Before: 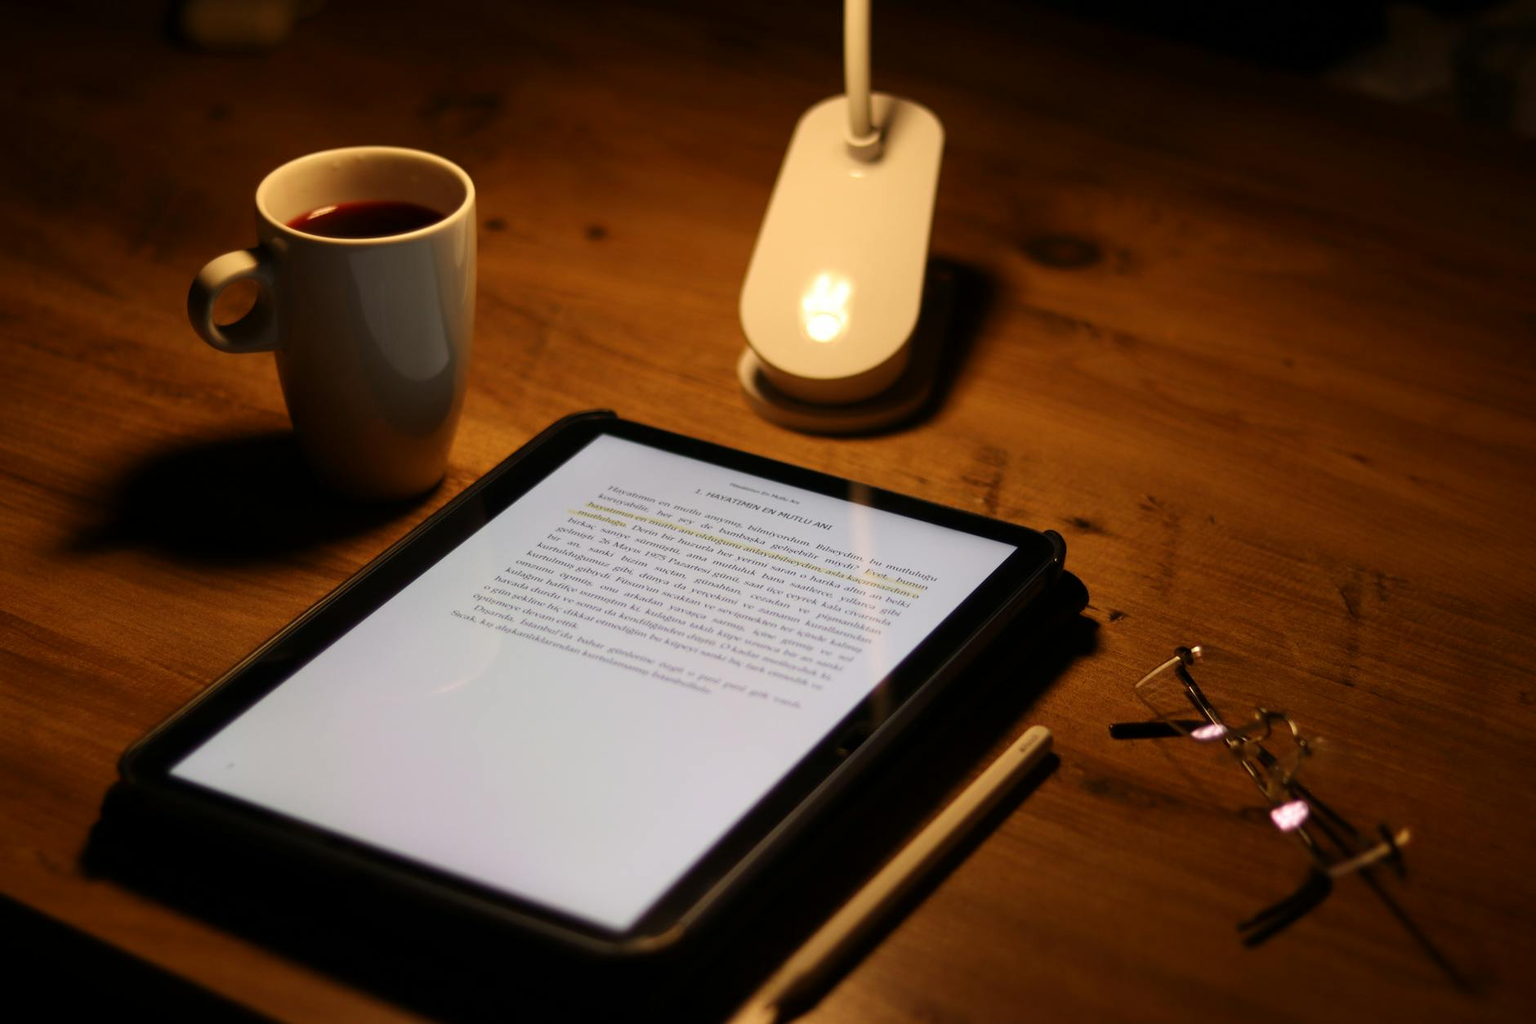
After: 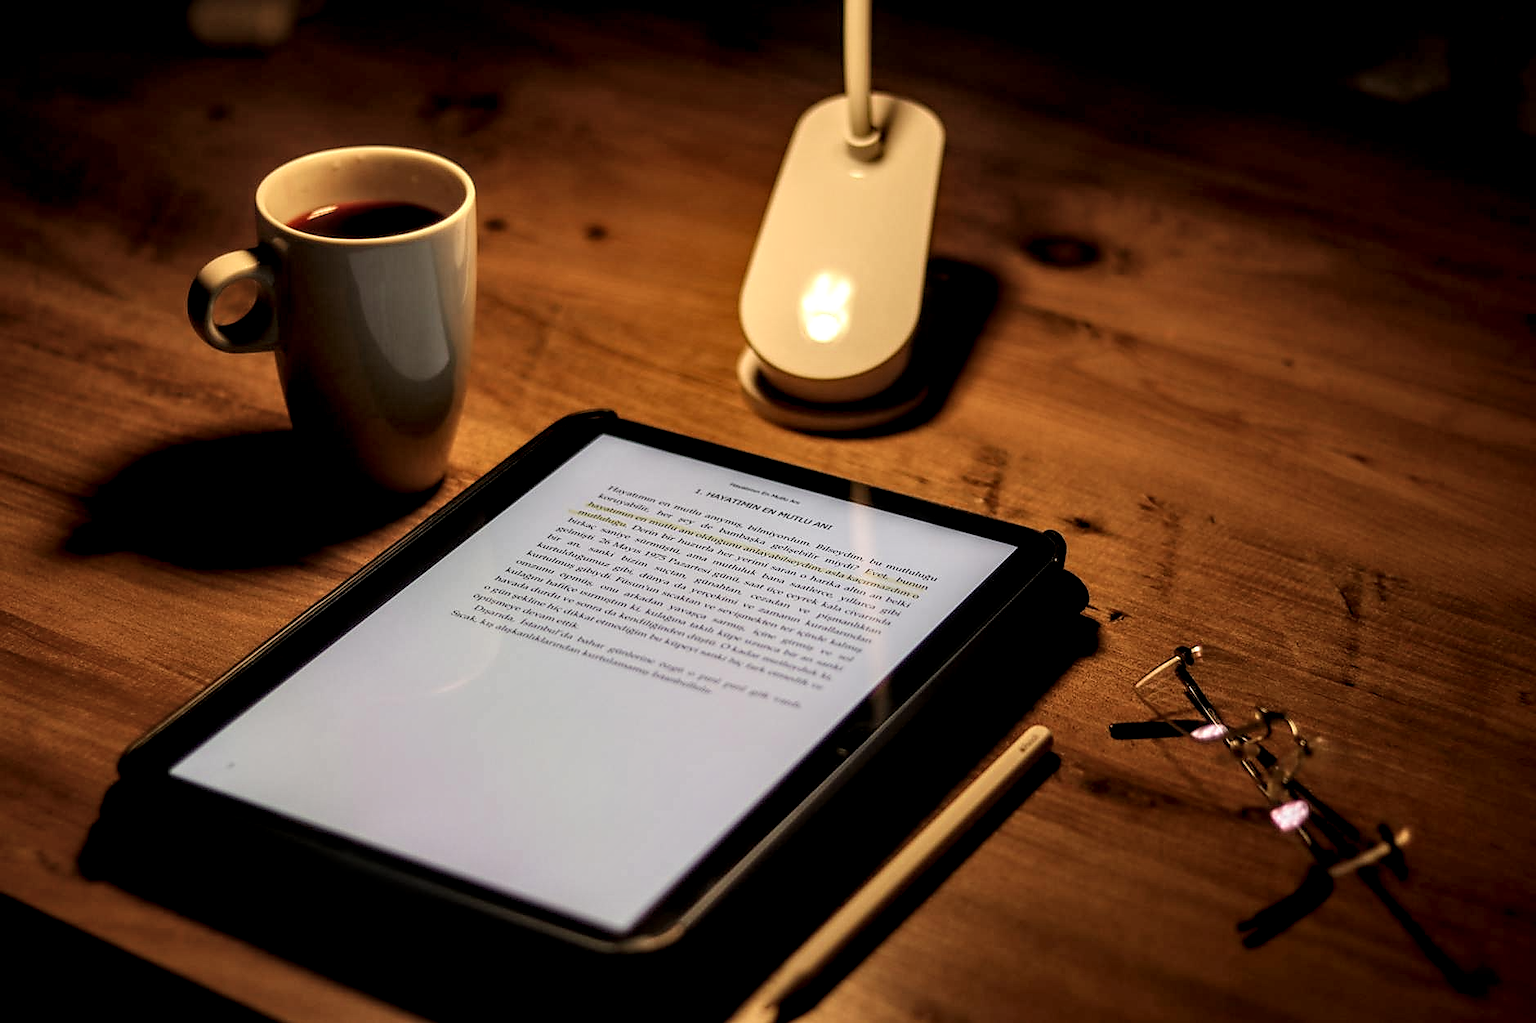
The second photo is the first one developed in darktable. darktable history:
local contrast: highlights 16%, detail 186%
sharpen: radius 1.423, amount 1.241, threshold 0.662
filmic rgb: black relative exposure -15.12 EV, white relative exposure 3 EV, target black luminance 0%, hardness 9.26, latitude 98.66%, contrast 0.915, shadows ↔ highlights balance 0.459%, color science v6 (2022)
exposure: compensate highlight preservation false
